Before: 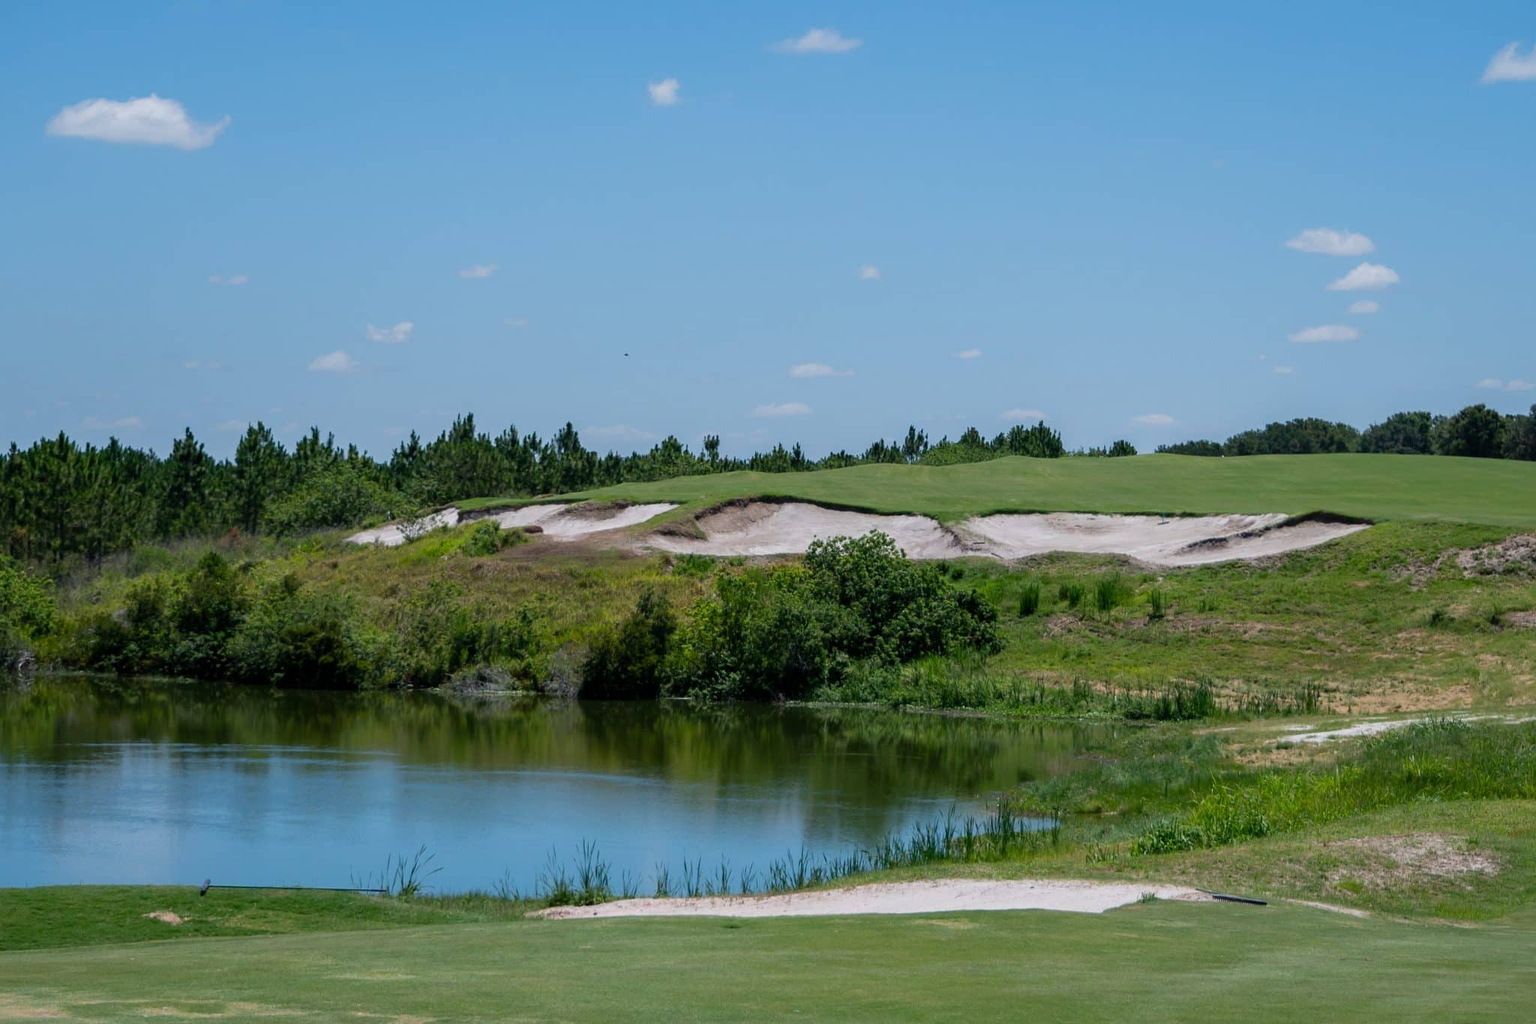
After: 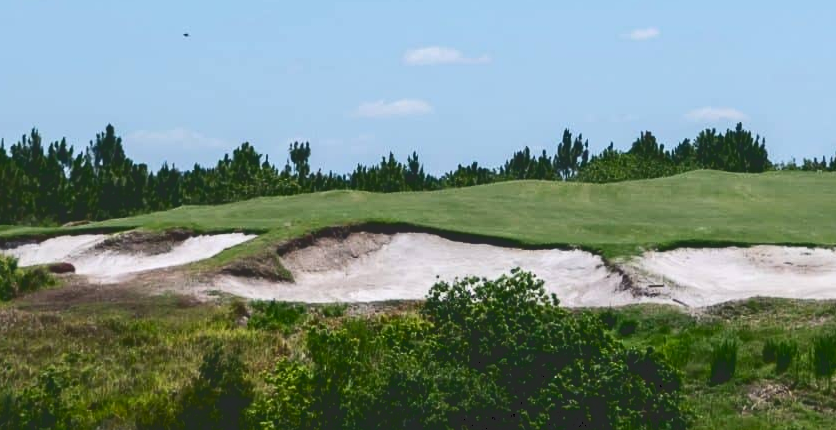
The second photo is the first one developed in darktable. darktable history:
crop: left 31.693%, top 32.138%, right 27.484%, bottom 36.296%
tone curve: curves: ch0 [(0, 0) (0.003, 0.156) (0.011, 0.156) (0.025, 0.161) (0.044, 0.161) (0.069, 0.161) (0.1, 0.166) (0.136, 0.168) (0.177, 0.179) (0.224, 0.202) (0.277, 0.241) (0.335, 0.296) (0.399, 0.378) (0.468, 0.484) (0.543, 0.604) (0.623, 0.728) (0.709, 0.822) (0.801, 0.918) (0.898, 0.98) (1, 1)], color space Lab, independent channels, preserve colors none
